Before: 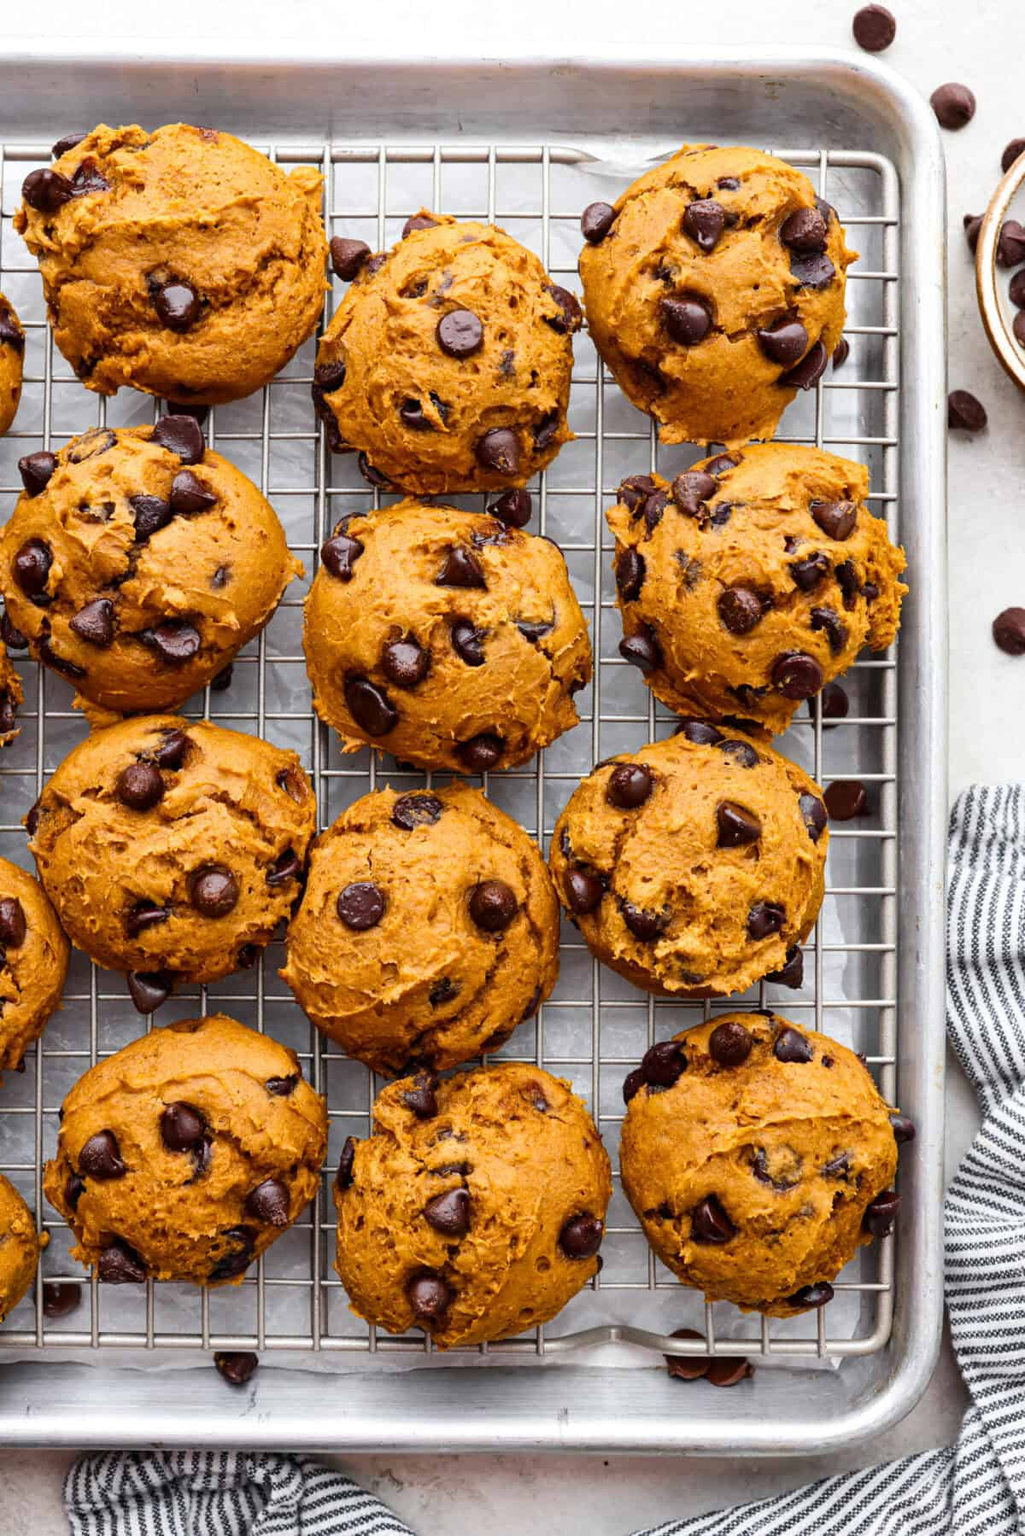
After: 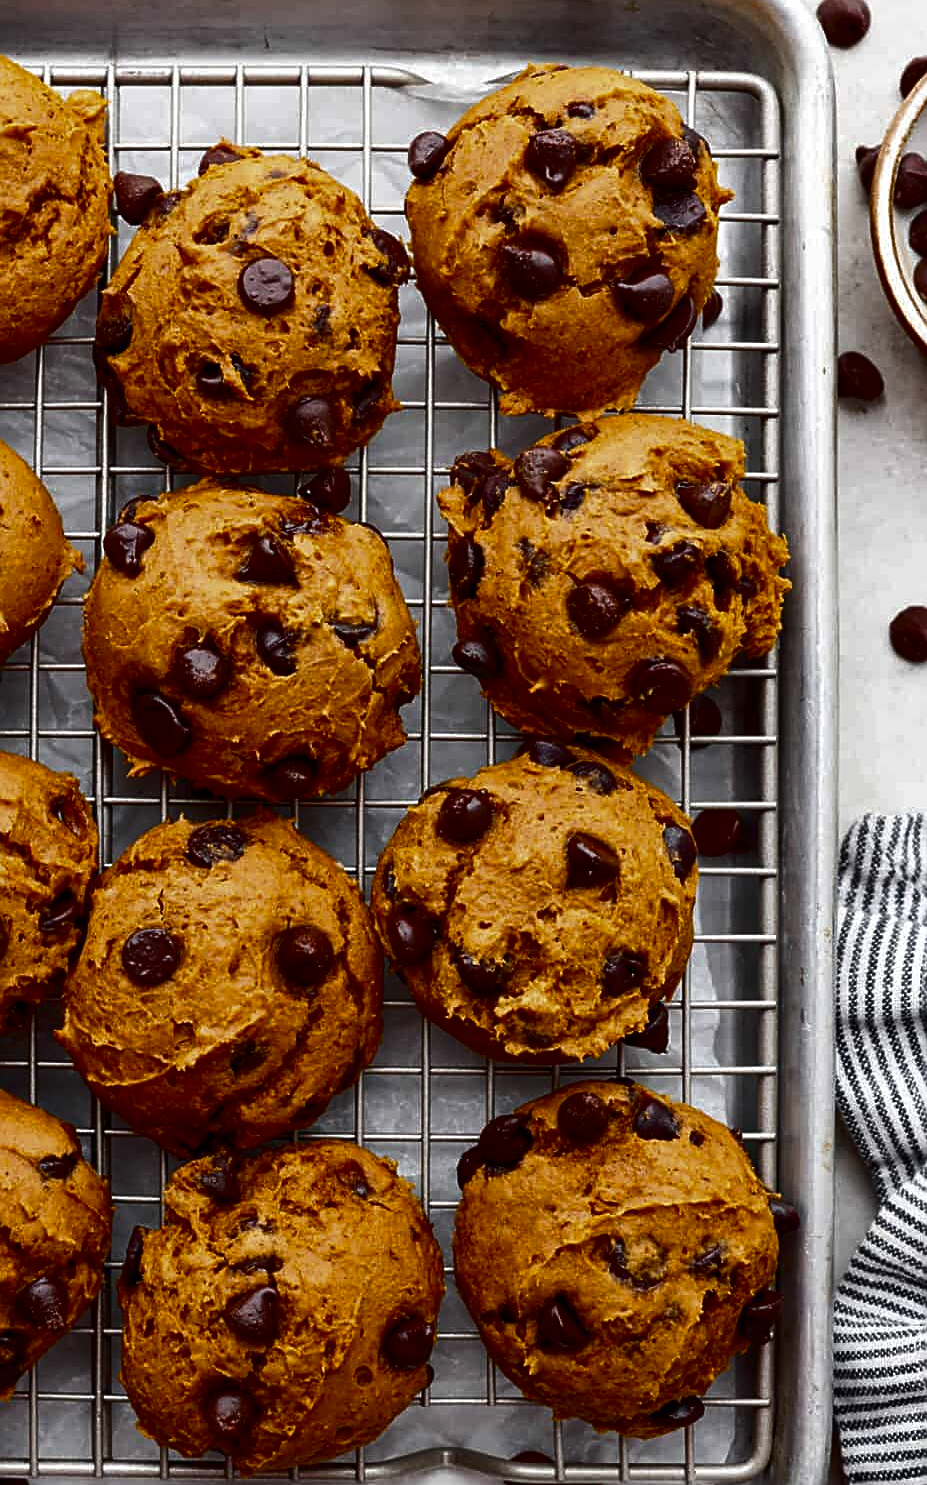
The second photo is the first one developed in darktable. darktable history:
contrast brightness saturation: brightness -0.501
crop: left 22.696%, top 5.871%, bottom 11.572%
sharpen: on, module defaults
